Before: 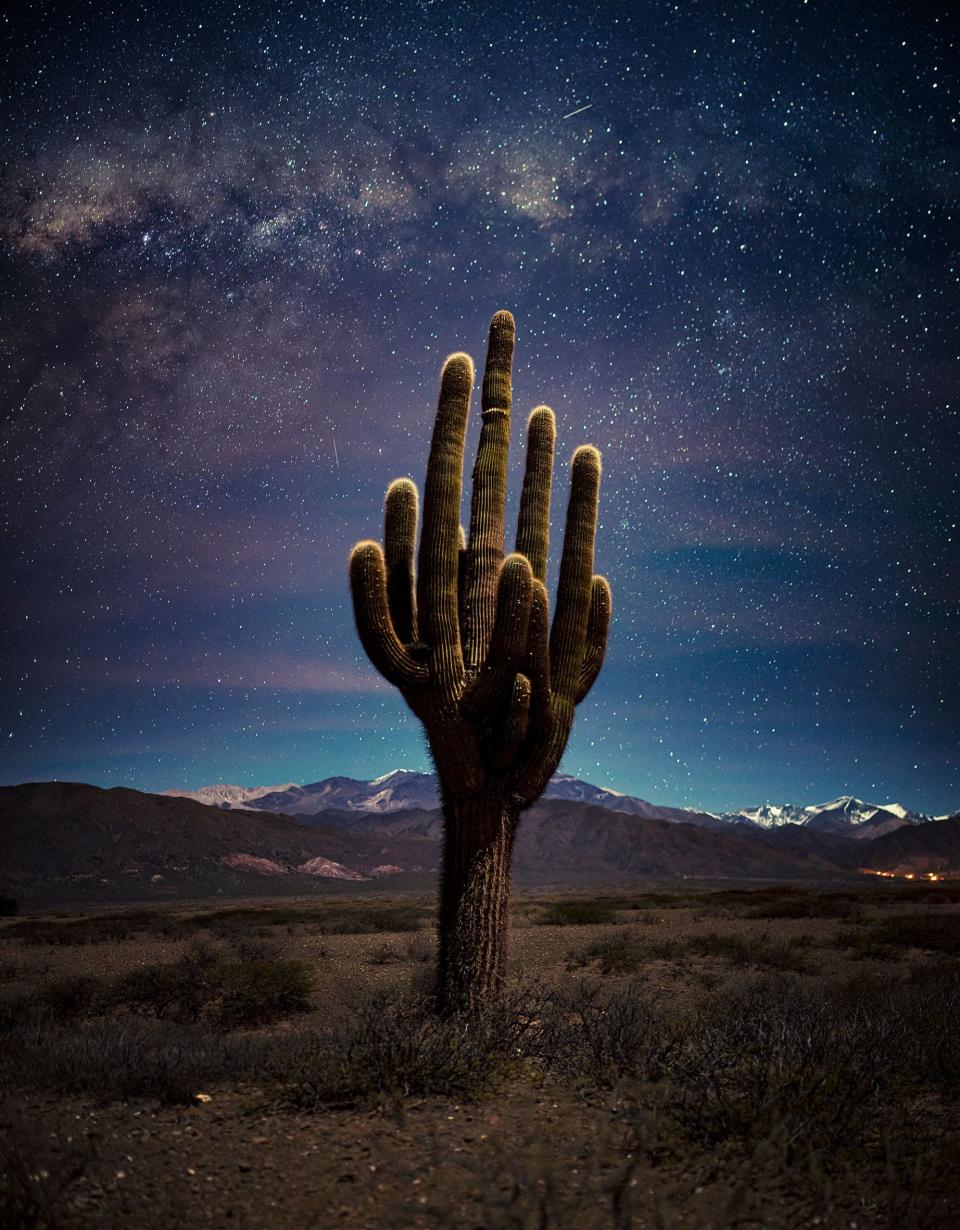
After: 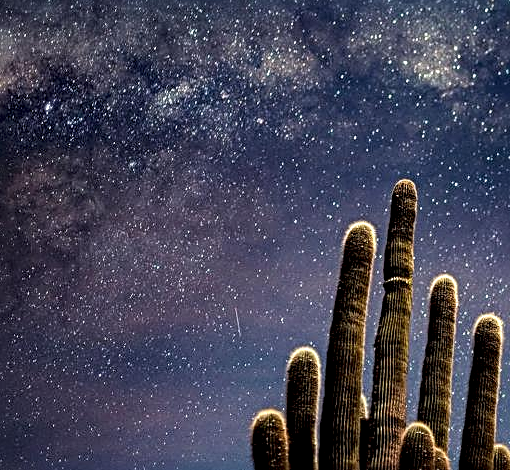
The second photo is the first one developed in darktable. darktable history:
sharpen: radius 2.807, amount 0.704
exposure: black level correction 0.001, compensate highlight preservation false
local contrast: detail 153%
crop: left 10.293%, top 10.722%, right 36.561%, bottom 51.029%
